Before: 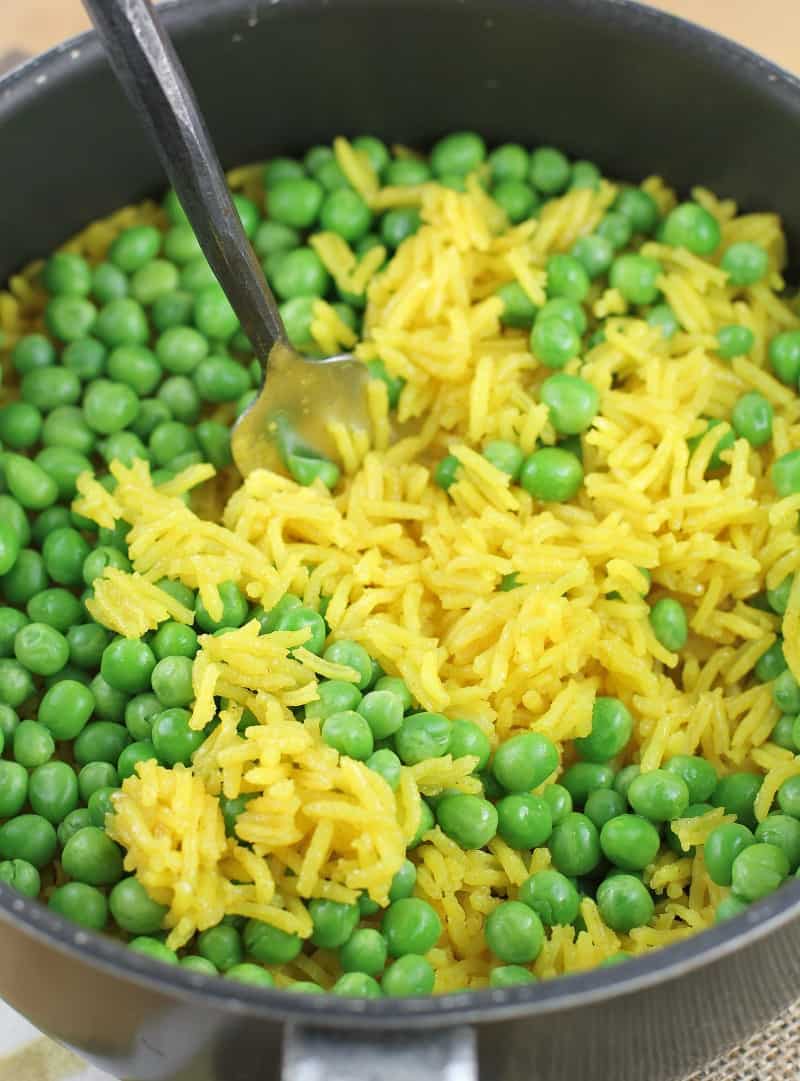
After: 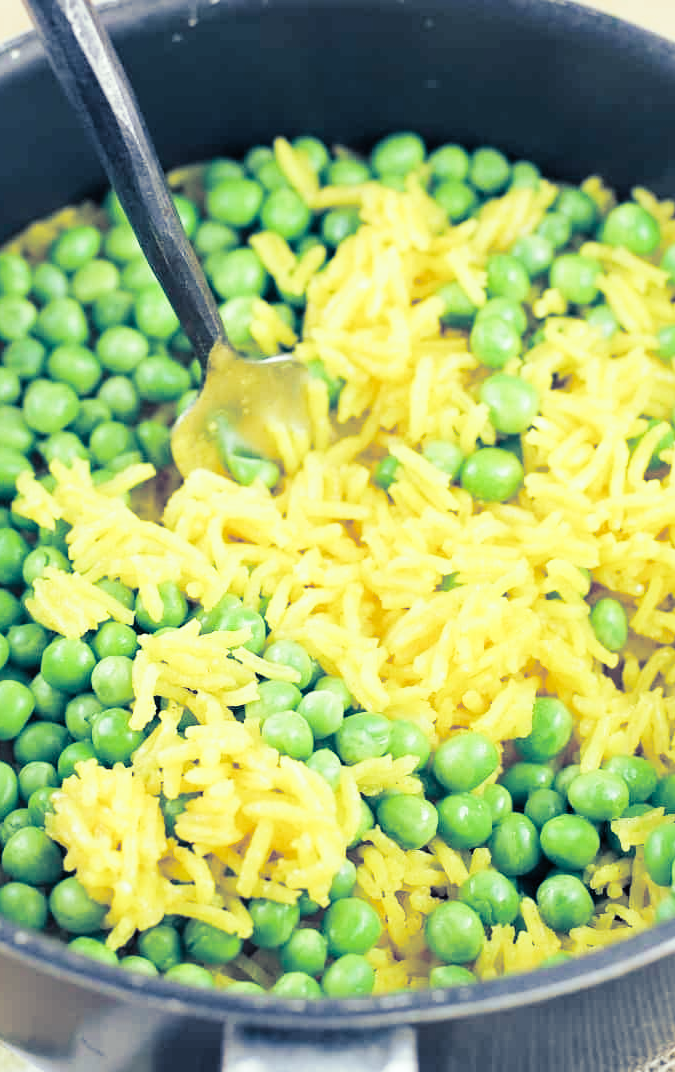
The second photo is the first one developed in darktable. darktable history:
base curve: curves: ch0 [(0, 0) (0.008, 0.007) (0.022, 0.029) (0.048, 0.089) (0.092, 0.197) (0.191, 0.399) (0.275, 0.534) (0.357, 0.65) (0.477, 0.78) (0.542, 0.833) (0.799, 0.973) (1, 1)], preserve colors none
crop: left 7.598%, right 7.873%
split-toning: shadows › hue 226.8°, shadows › saturation 0.84
color correction: highlights a* -2.73, highlights b* -2.09, shadows a* 2.41, shadows b* 2.73
